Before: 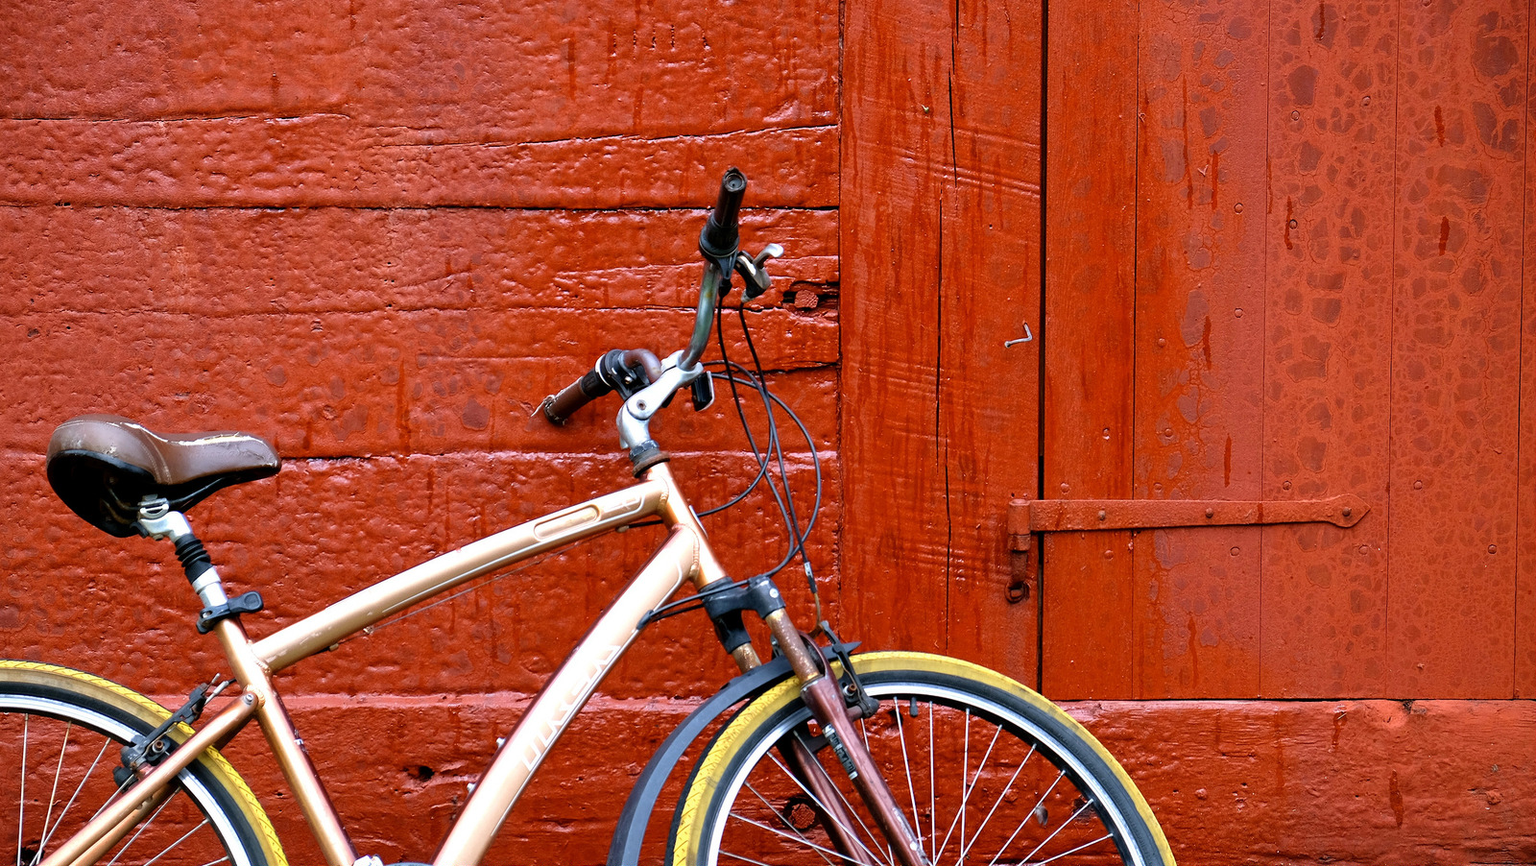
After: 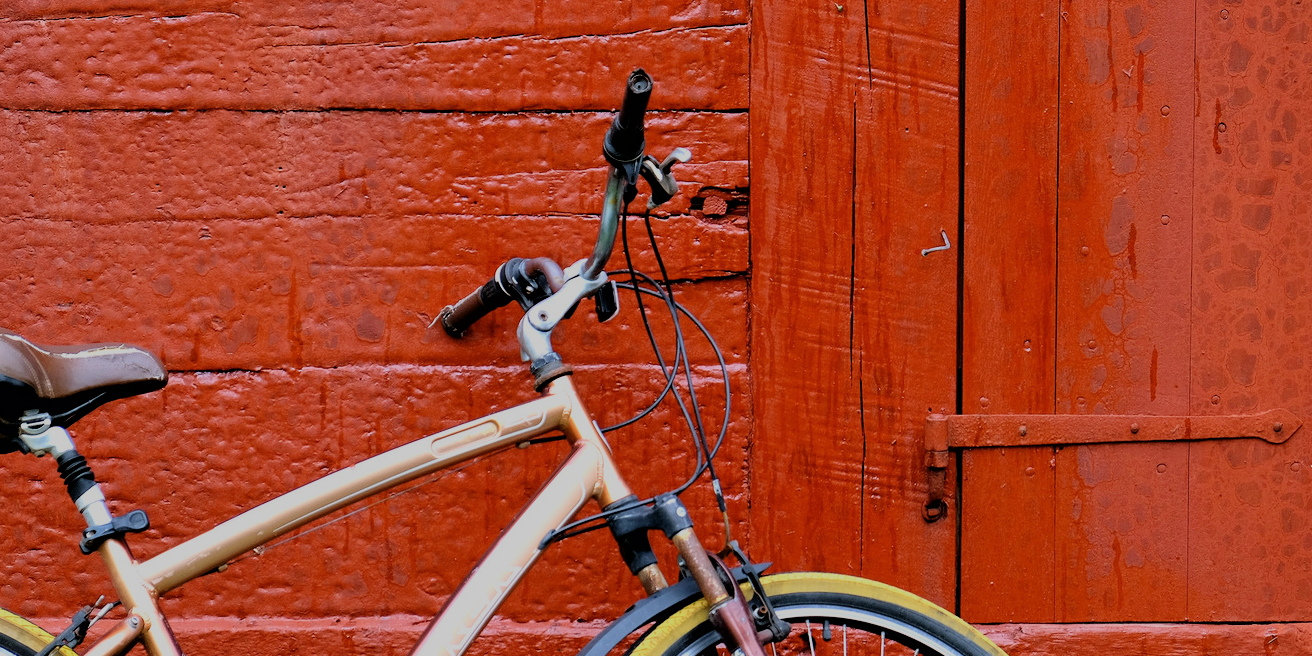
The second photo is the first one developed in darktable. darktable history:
filmic rgb: black relative exposure -6.15 EV, white relative exposure 6.96 EV, hardness 2.23, color science v6 (2022)
crop: left 7.856%, top 11.836%, right 10.12%, bottom 15.387%
